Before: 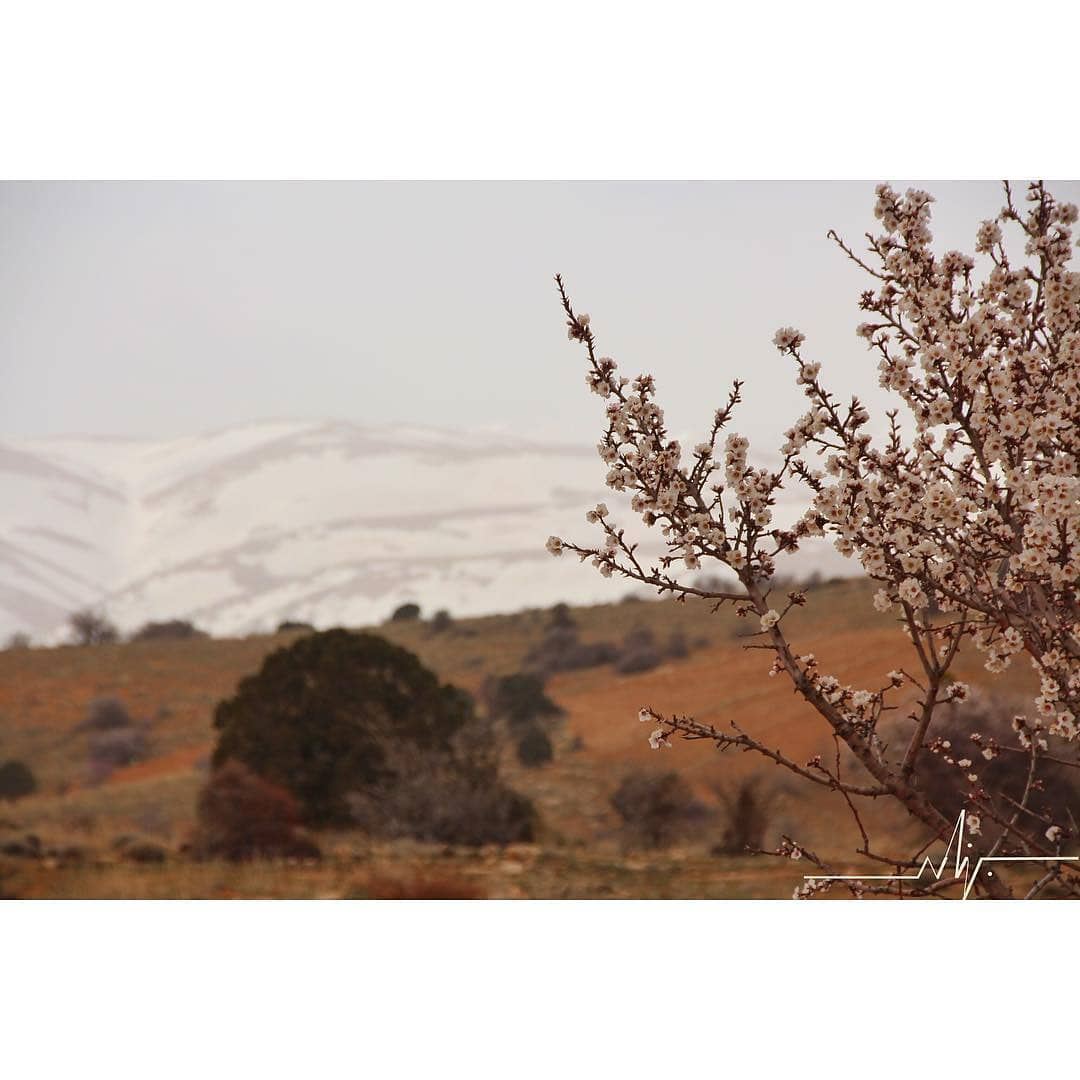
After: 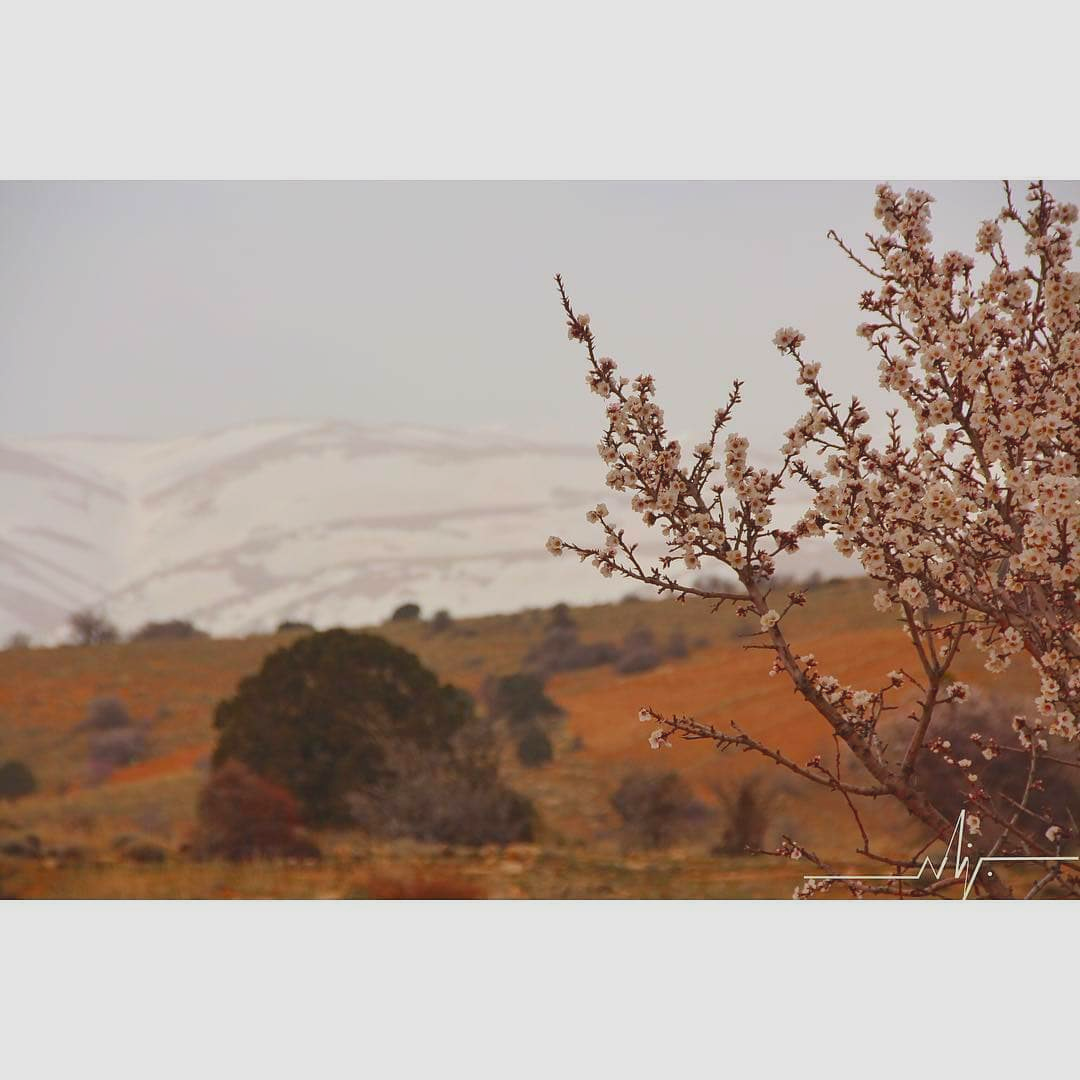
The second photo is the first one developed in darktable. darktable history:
vibrance: on, module defaults
contrast brightness saturation: contrast -0.19, saturation 0.19
